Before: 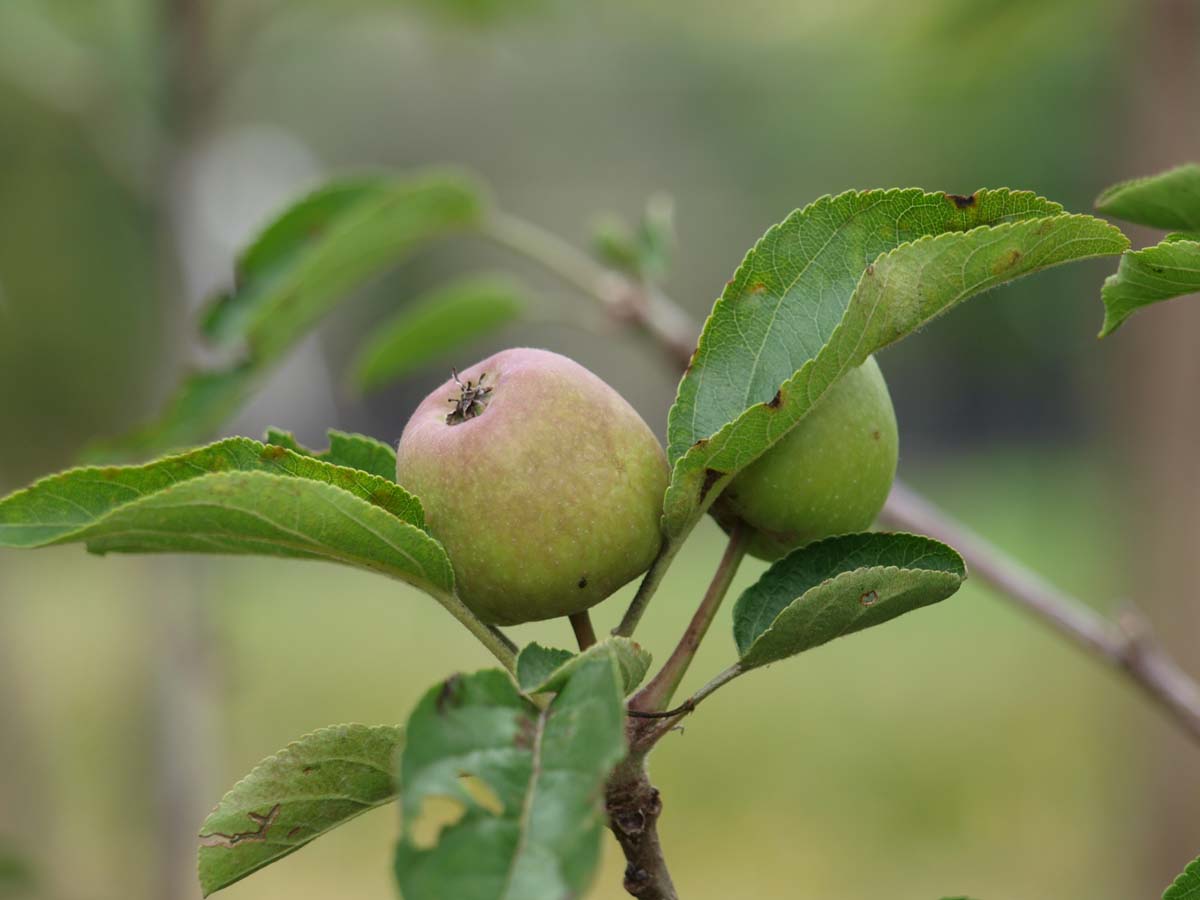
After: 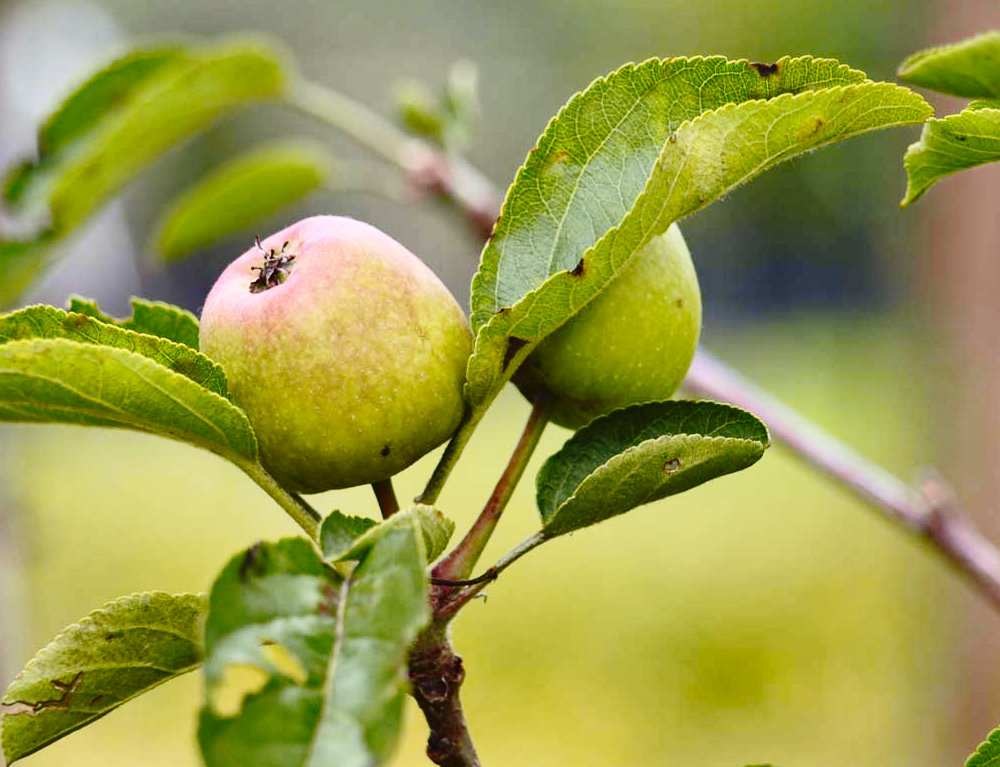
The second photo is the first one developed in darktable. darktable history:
base curve: curves: ch0 [(0, 0) (0.028, 0.03) (0.121, 0.232) (0.46, 0.748) (0.859, 0.968) (1, 1)], preserve colors none
shadows and highlights: shadows 60.07, highlights -60.26, soften with gaussian
crop: left 16.46%, top 14.669%
haze removal: compatibility mode true
tone curve: curves: ch0 [(0, 0.036) (0.119, 0.115) (0.461, 0.479) (0.715, 0.767) (0.817, 0.865) (1, 0.998)]; ch1 [(0, 0) (0.377, 0.416) (0.44, 0.461) (0.487, 0.49) (0.514, 0.525) (0.538, 0.561) (0.67, 0.713) (1, 1)]; ch2 [(0, 0) (0.38, 0.405) (0.463, 0.445) (0.492, 0.486) (0.529, 0.533) (0.578, 0.59) (0.653, 0.698) (1, 1)], color space Lab, independent channels, preserve colors none
